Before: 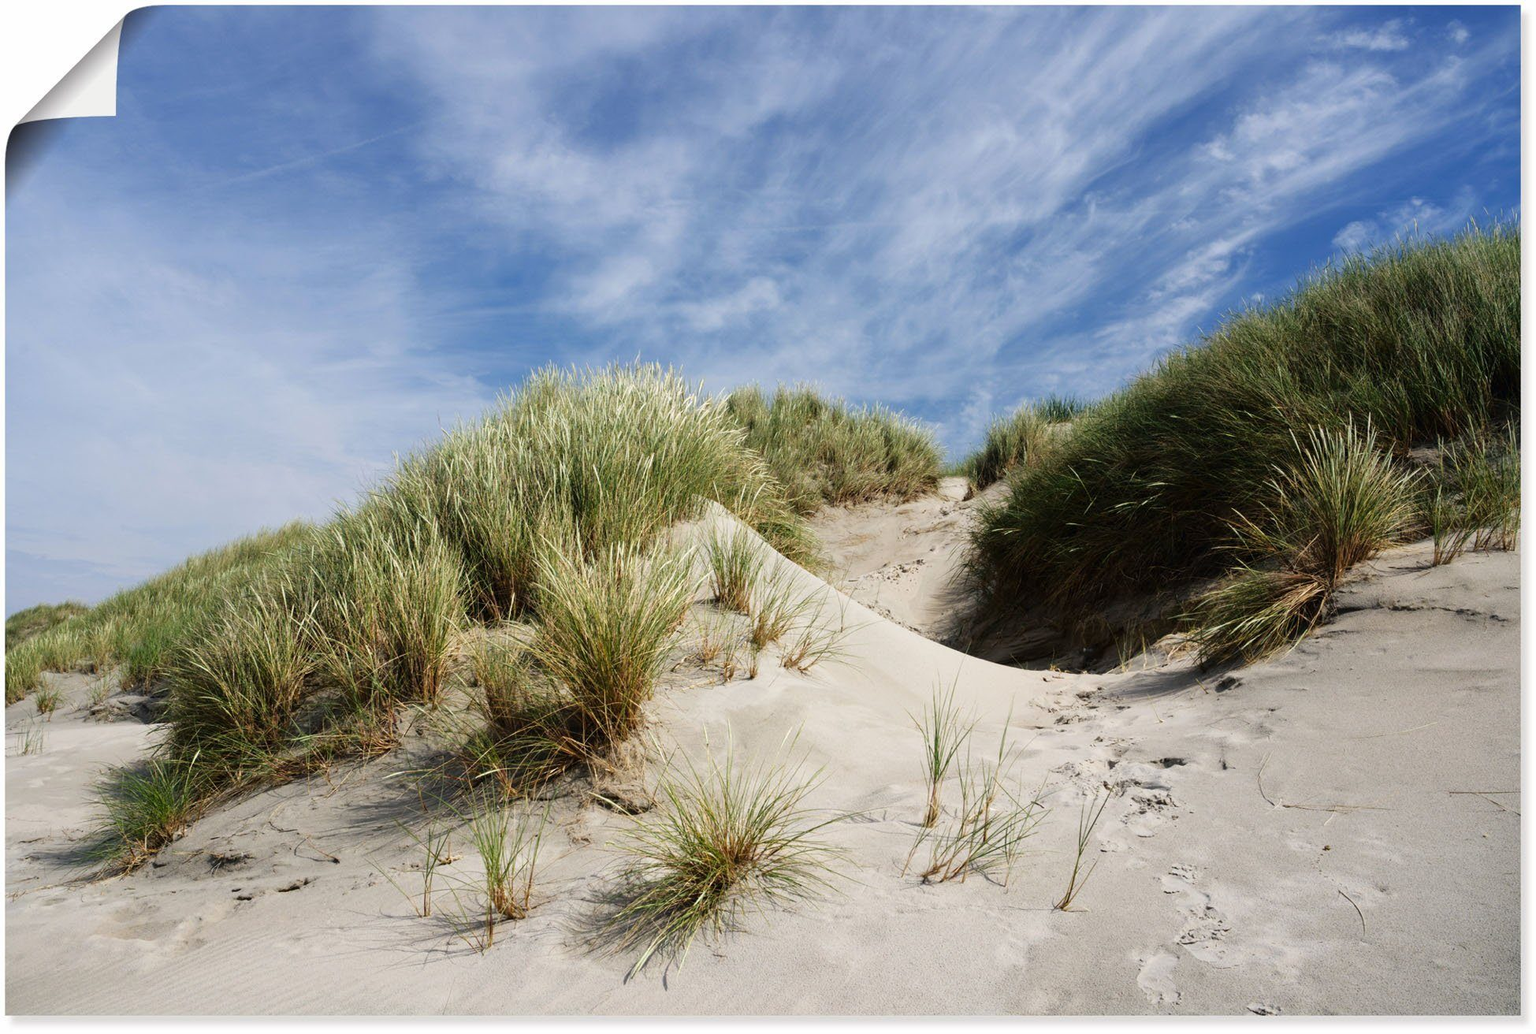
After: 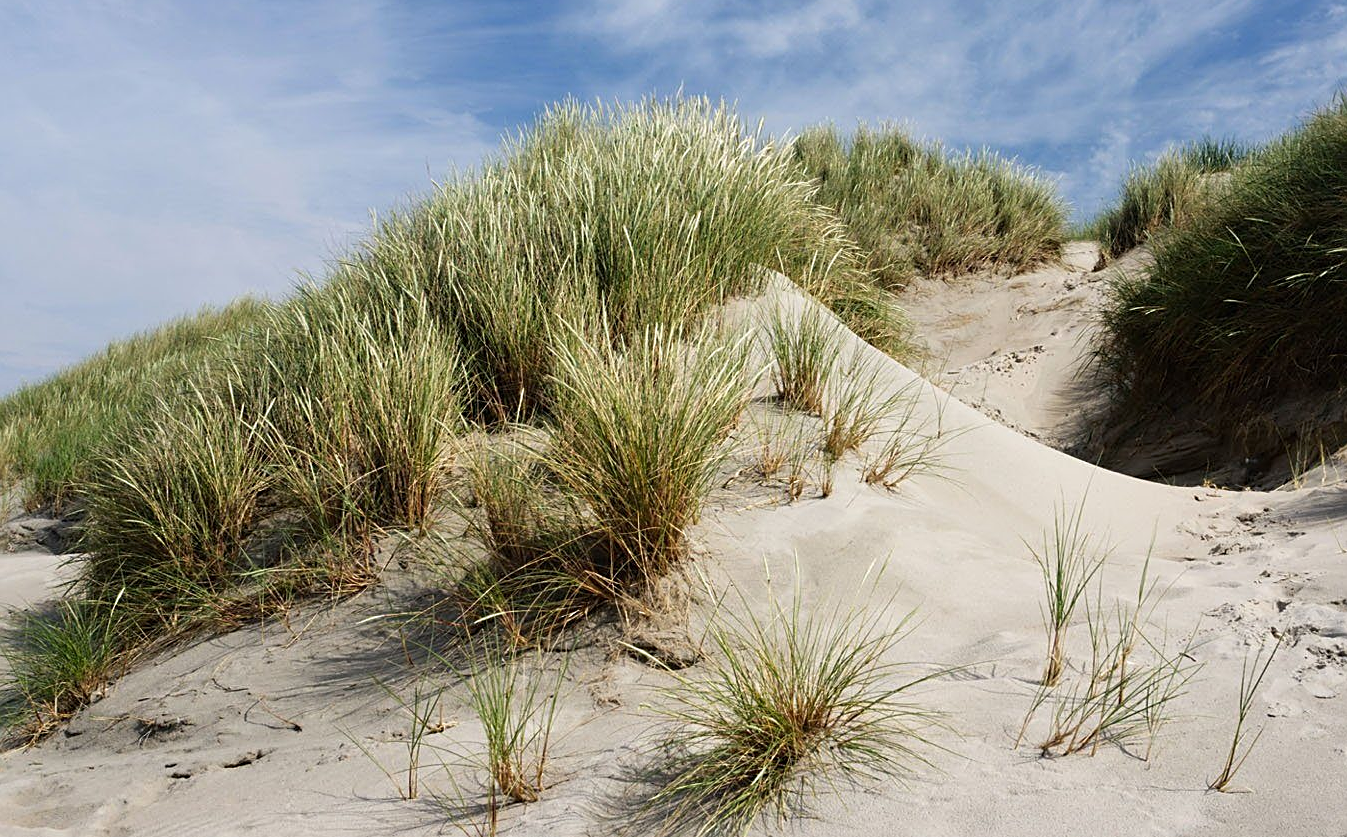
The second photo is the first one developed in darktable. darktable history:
crop: left 6.659%, top 27.805%, right 24.189%, bottom 8.391%
sharpen: on, module defaults
